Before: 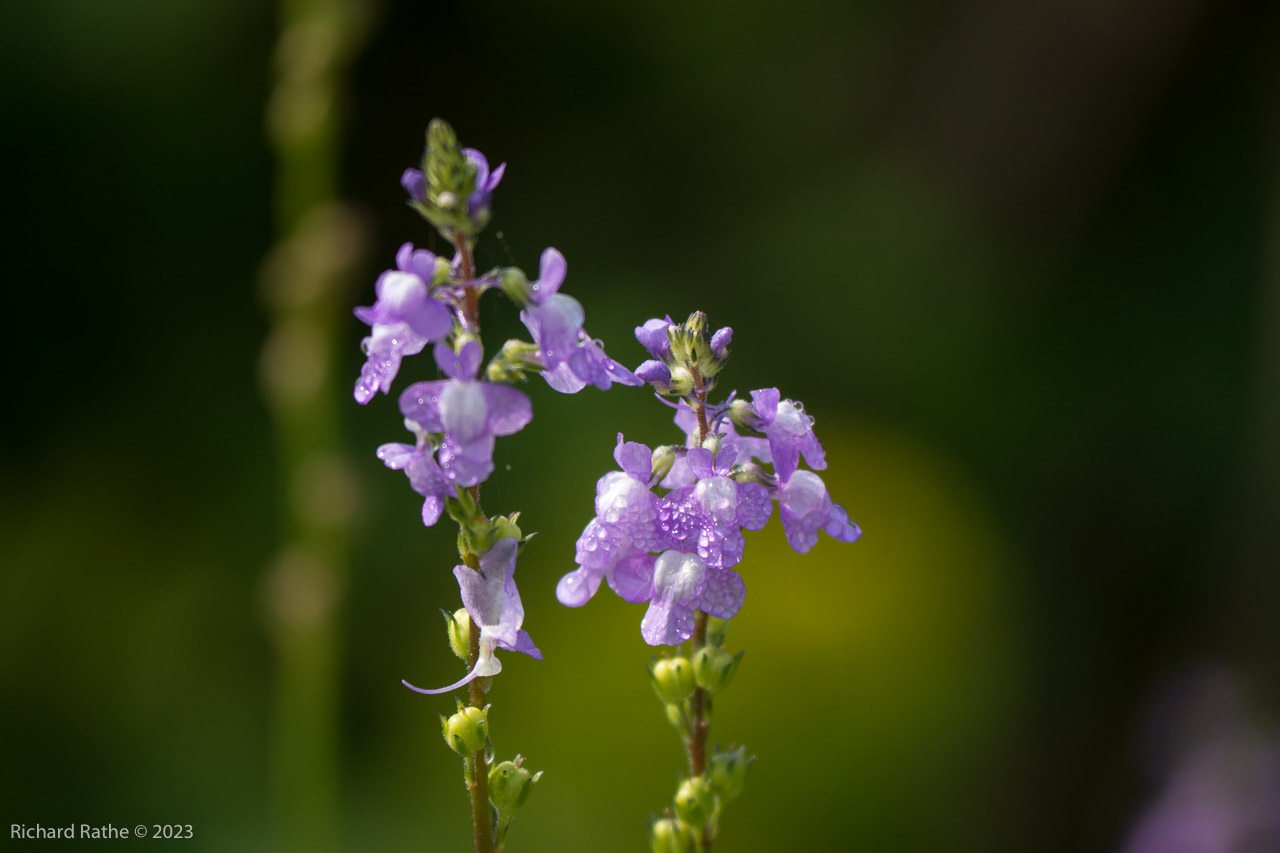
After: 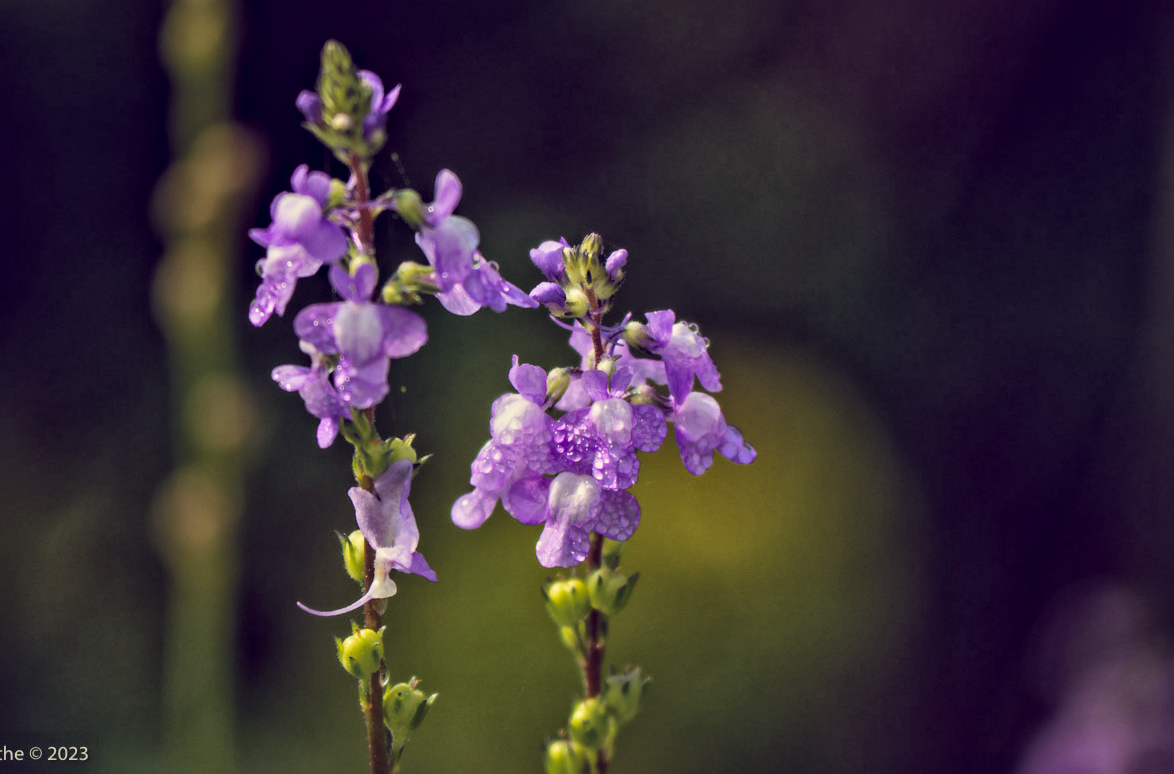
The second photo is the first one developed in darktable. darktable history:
global tonemap: drago (1, 100), detail 1
color balance: lift [1.001, 0.997, 0.99, 1.01], gamma [1.007, 1, 0.975, 1.025], gain [1, 1.065, 1.052, 0.935], contrast 13.25%
crop and rotate: left 8.262%, top 9.226%
contrast equalizer: y [[0.511, 0.558, 0.631, 0.632, 0.559, 0.512], [0.5 ×6], [0.507, 0.559, 0.627, 0.644, 0.647, 0.647], [0 ×6], [0 ×6]]
